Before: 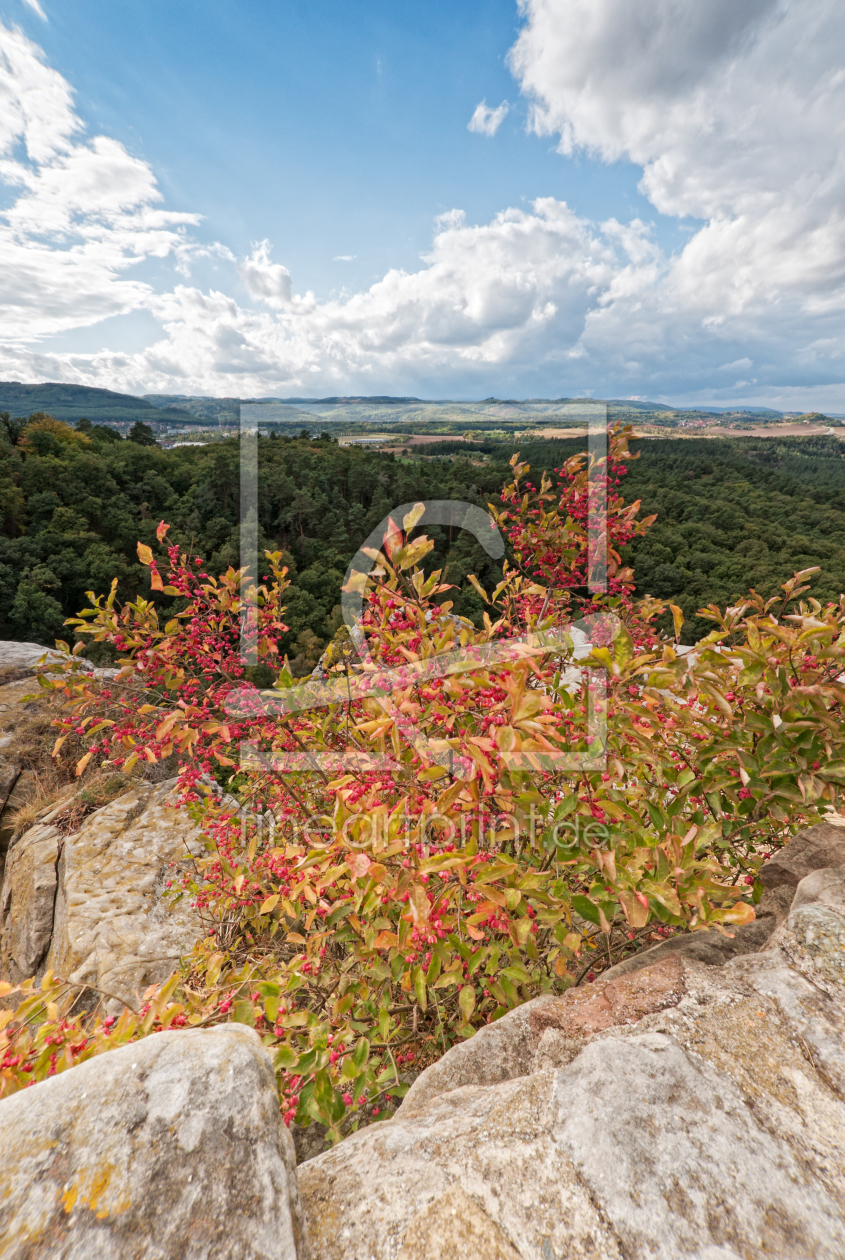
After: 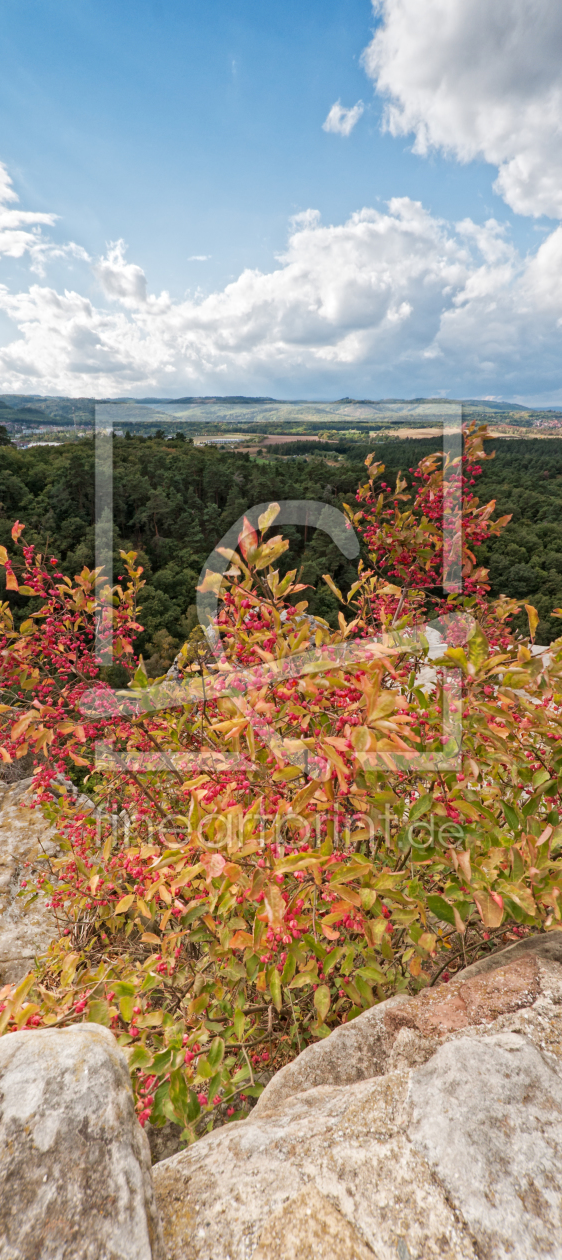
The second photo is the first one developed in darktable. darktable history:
crop: left 17.163%, right 16.251%
